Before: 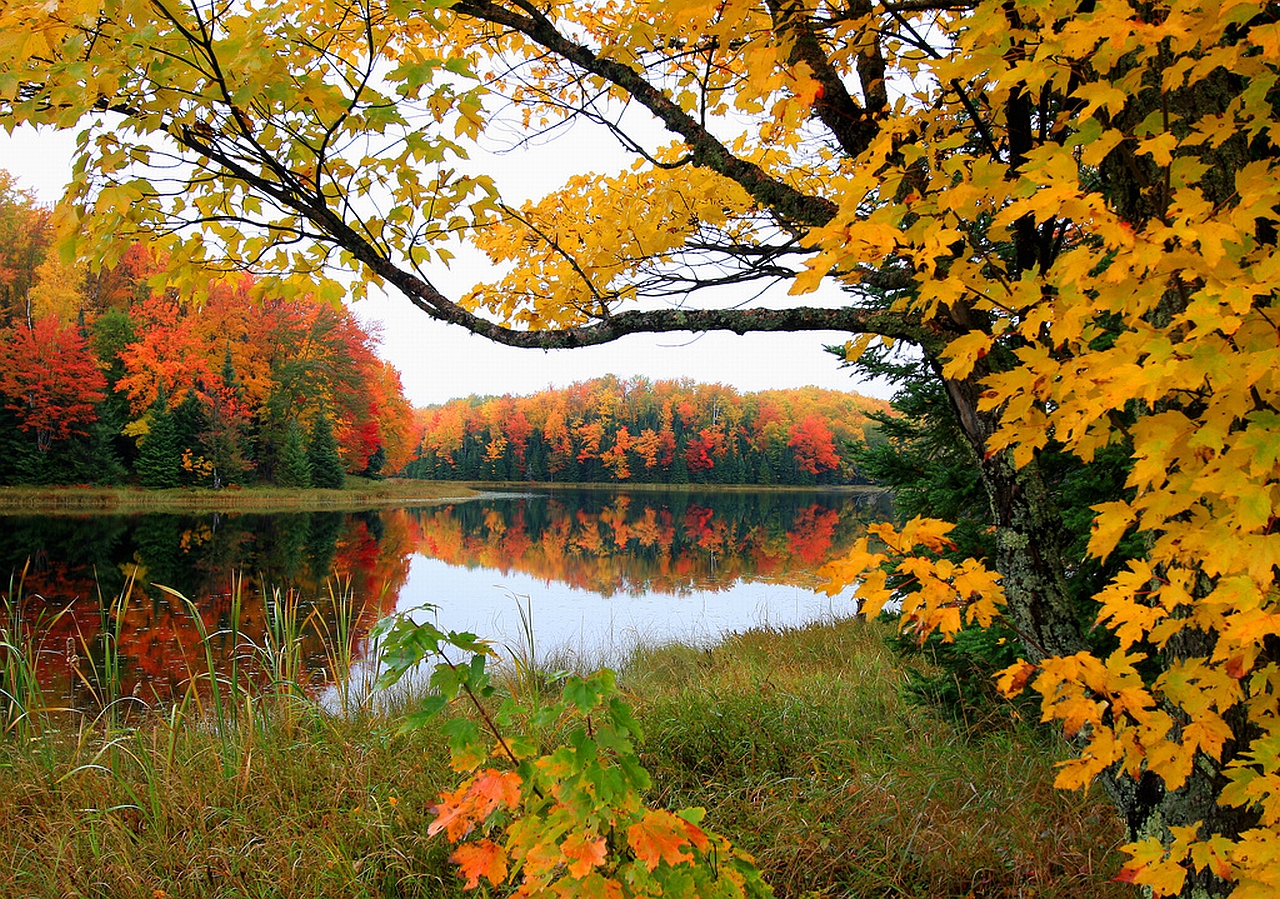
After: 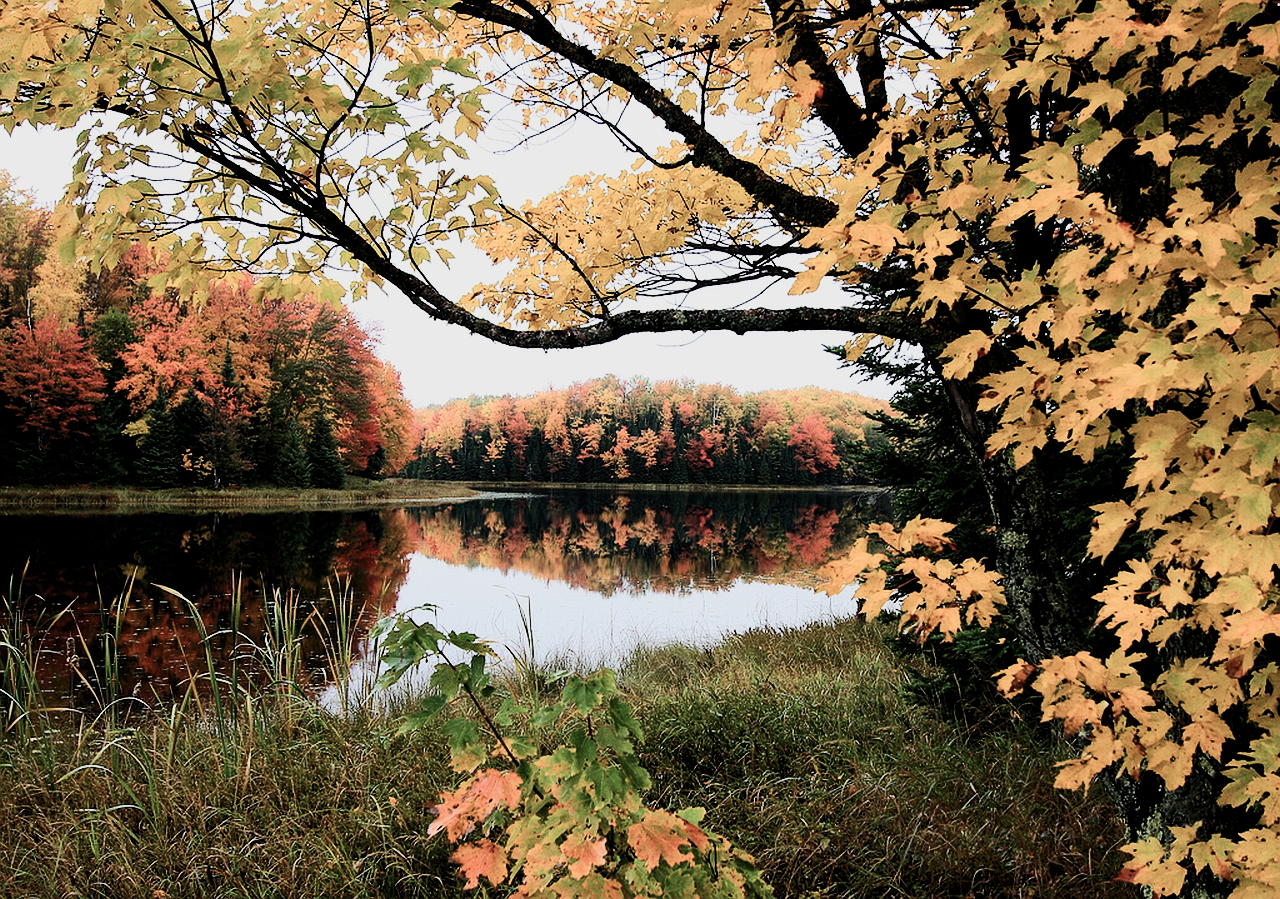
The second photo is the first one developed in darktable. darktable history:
contrast brightness saturation: contrast 0.252, saturation -0.311
filmic rgb: black relative exposure -5.05 EV, white relative exposure 3.99 EV, hardness 2.9, contrast 1.3, preserve chrominance RGB euclidean norm, color science v5 (2021), contrast in shadows safe, contrast in highlights safe
